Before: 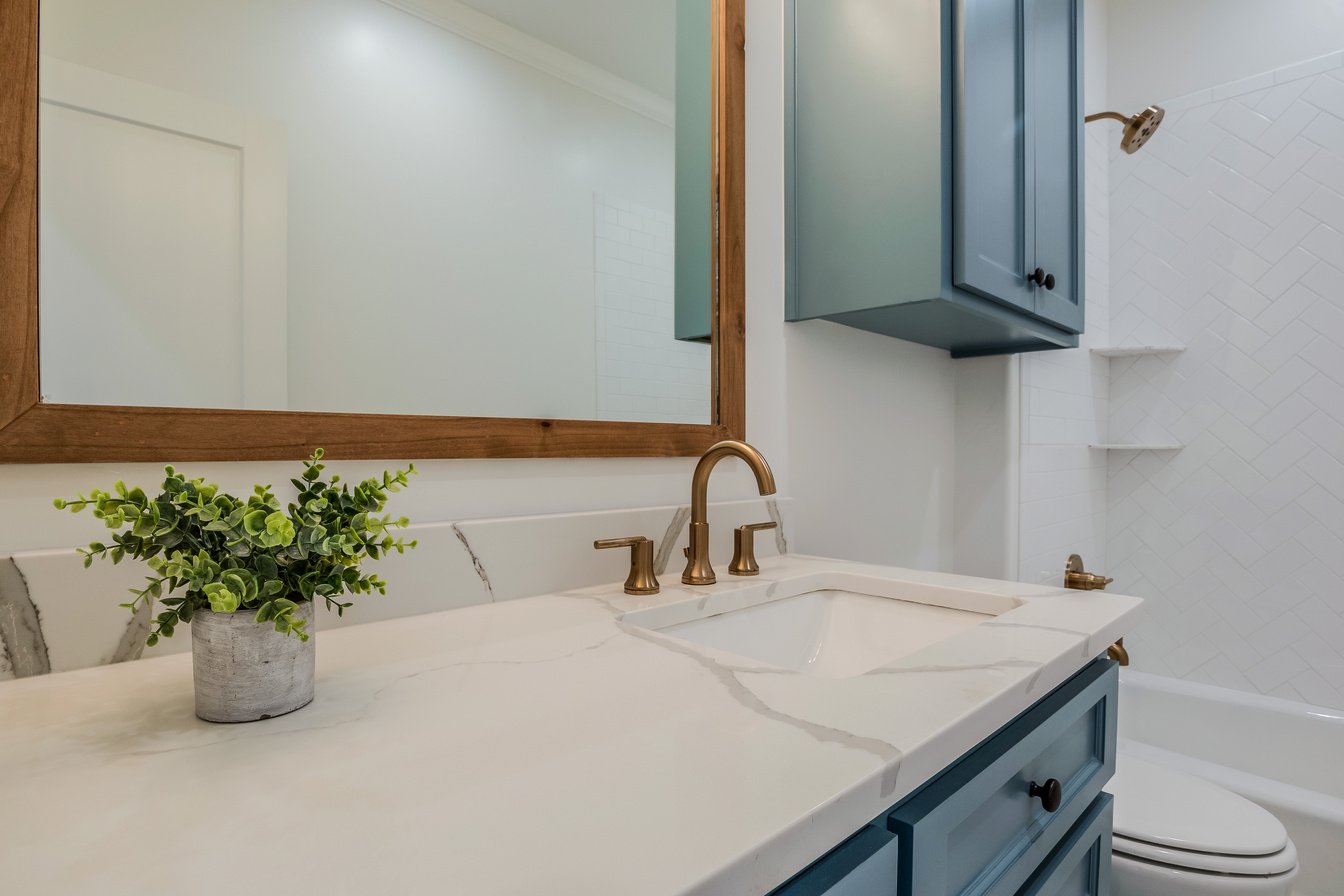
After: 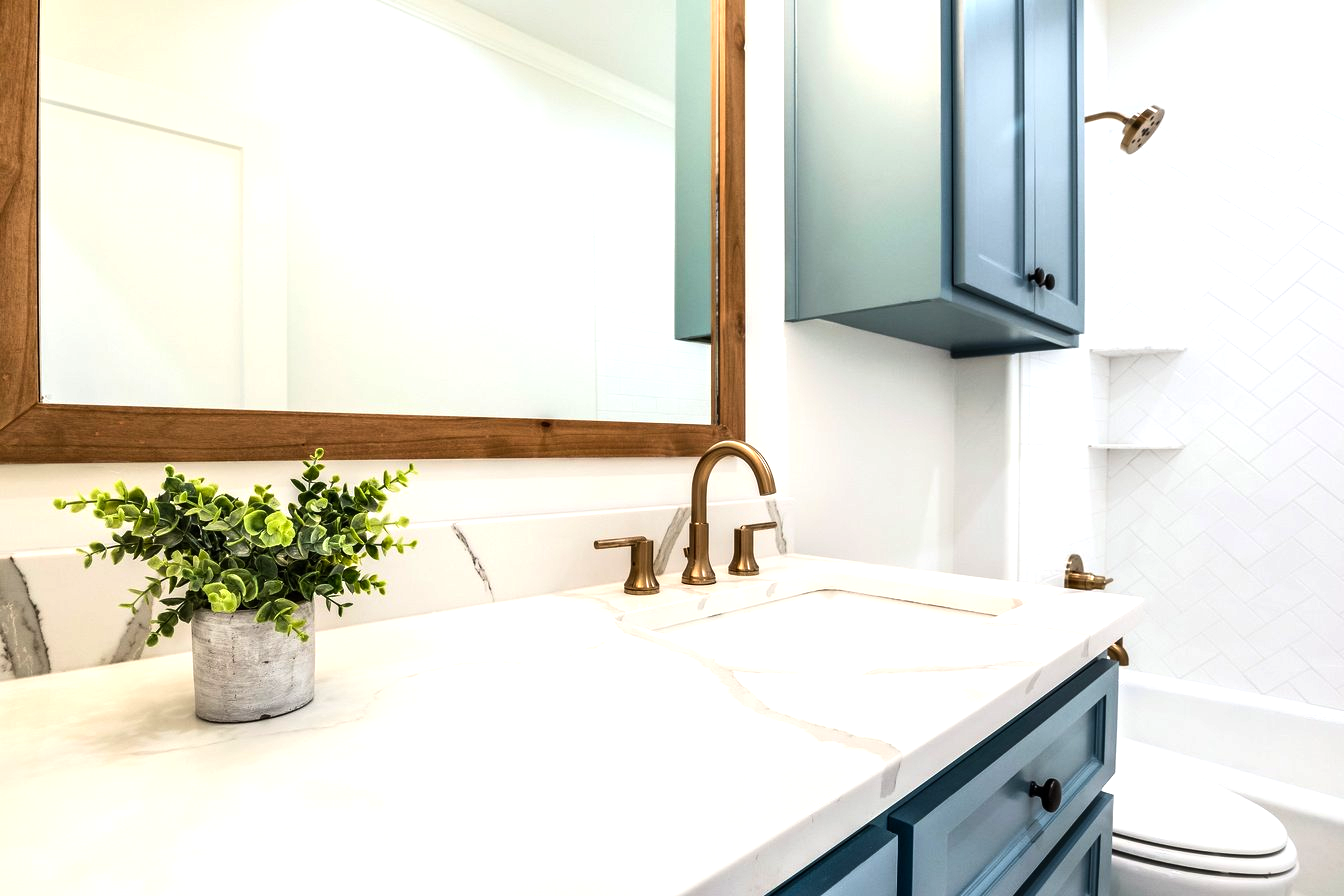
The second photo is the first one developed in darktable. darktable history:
levels: levels [0, 0.394, 0.787]
tone equalizer: -8 EV -0.417 EV, -7 EV -0.389 EV, -6 EV -0.333 EV, -5 EV -0.222 EV, -3 EV 0.222 EV, -2 EV 0.333 EV, -1 EV 0.389 EV, +0 EV 0.417 EV, edges refinement/feathering 500, mask exposure compensation -1.57 EV, preserve details no
